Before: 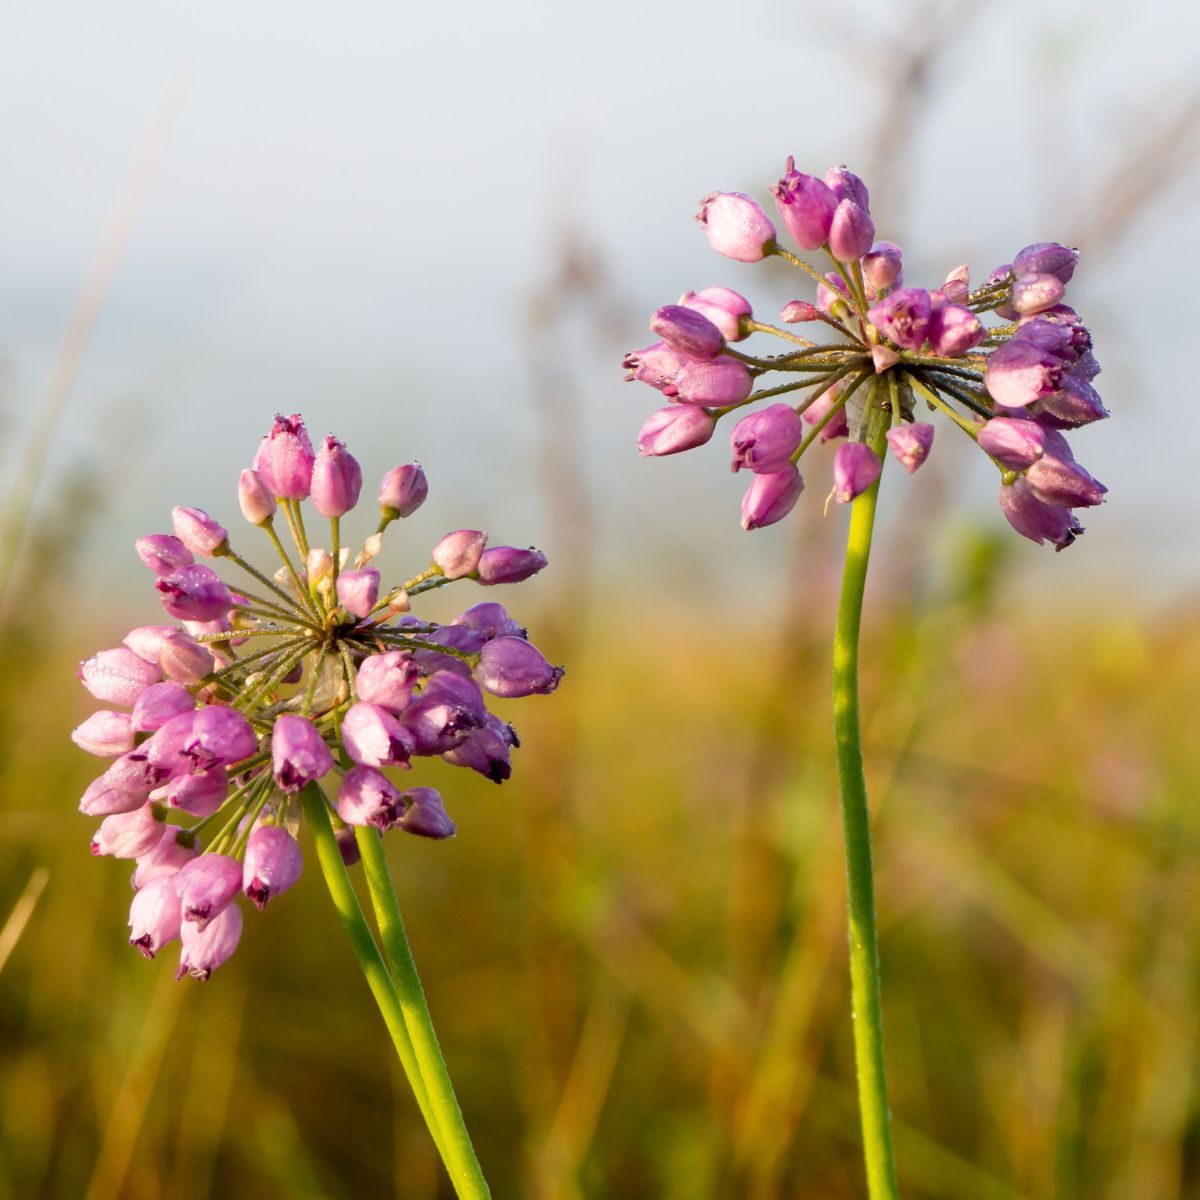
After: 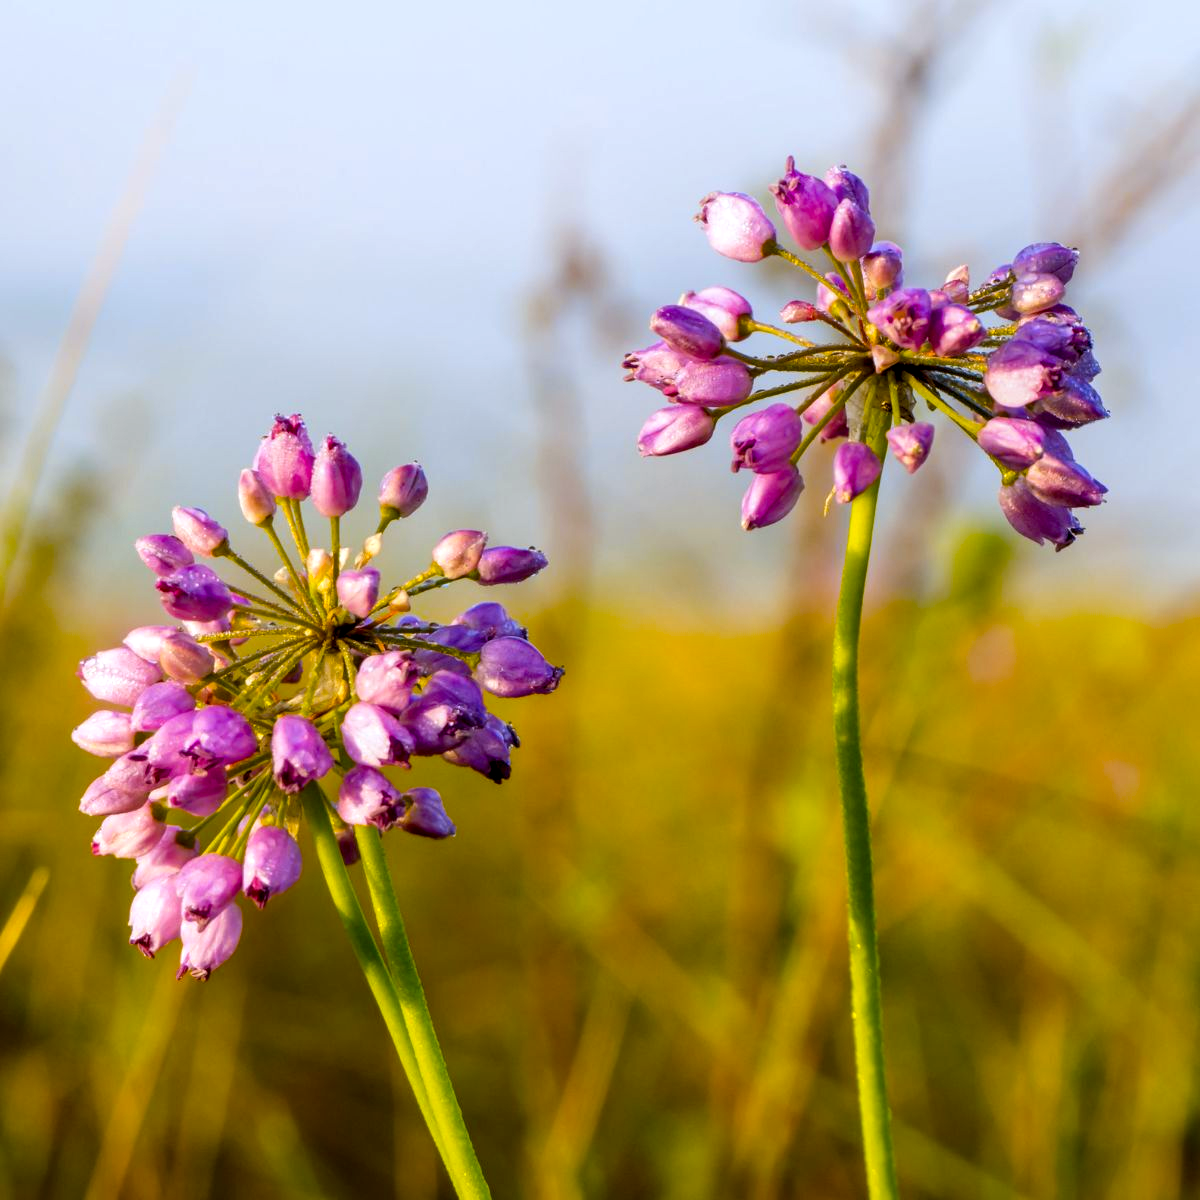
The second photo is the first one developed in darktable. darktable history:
color balance rgb: linear chroma grading › global chroma 15%, perceptual saturation grading › global saturation 30%
color contrast: green-magenta contrast 0.85, blue-yellow contrast 1.25, unbound 0
local contrast: detail 130%
white balance: red 0.983, blue 1.036
